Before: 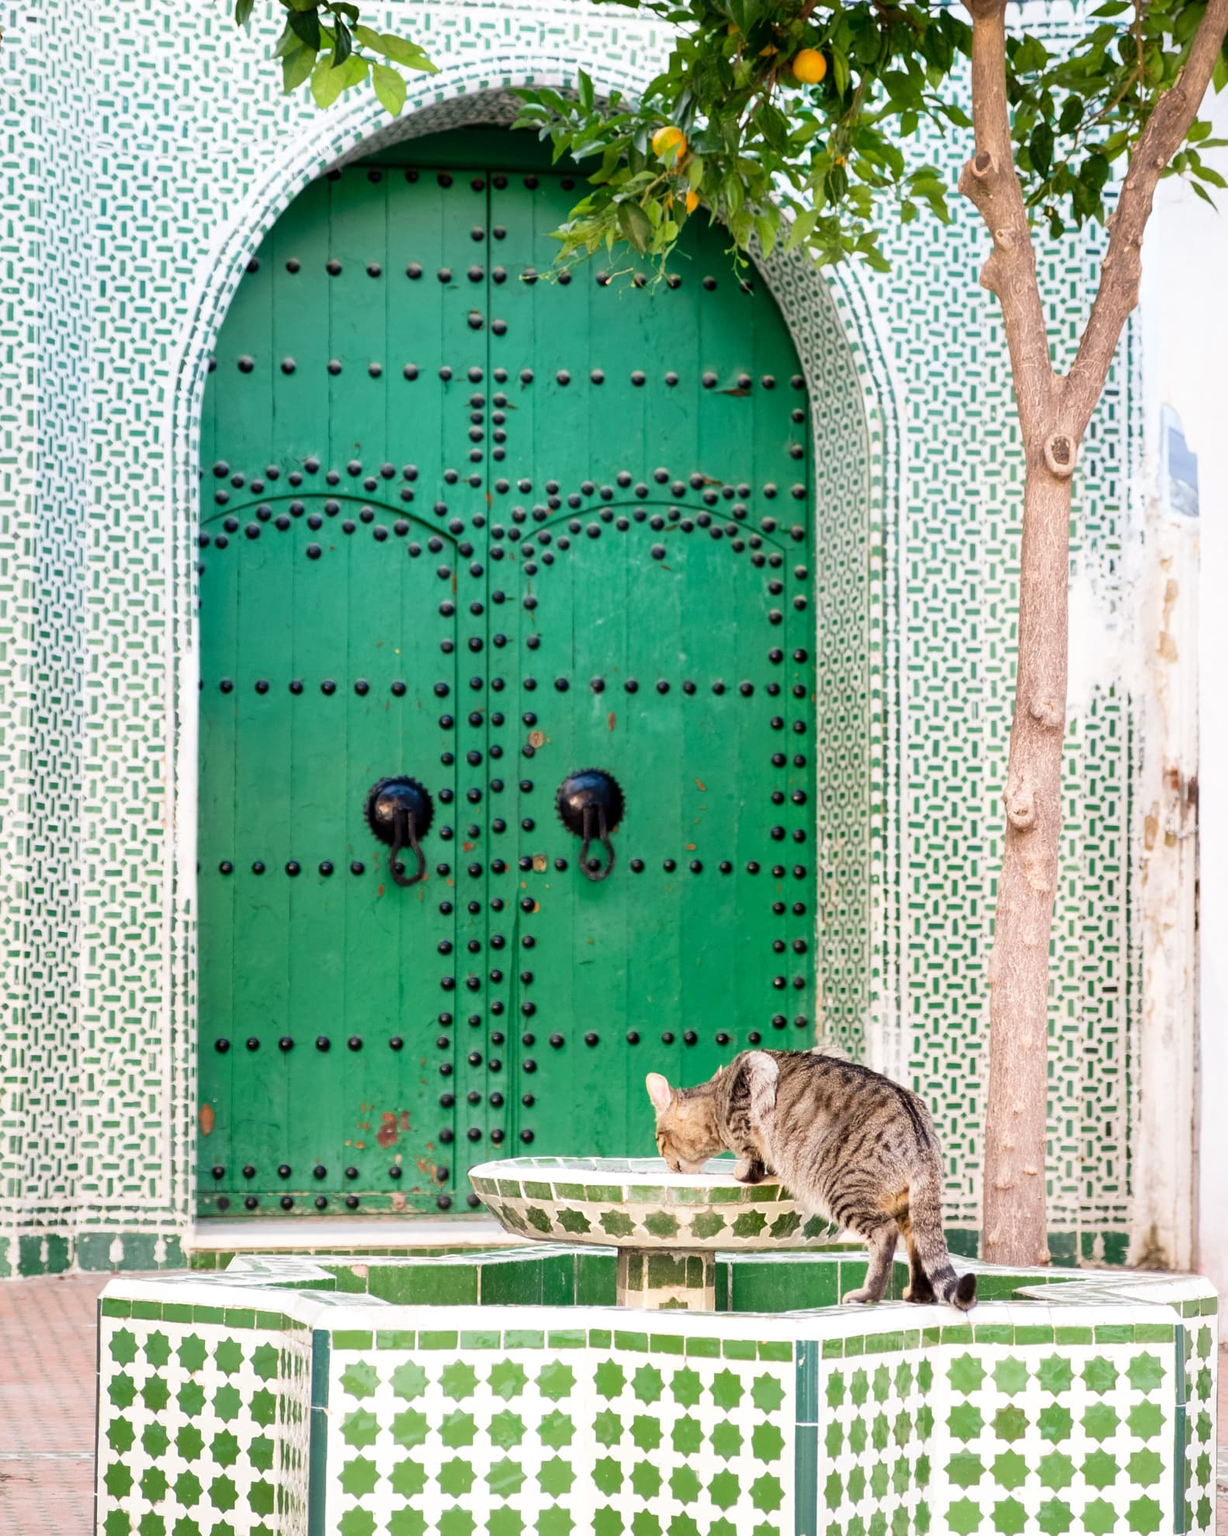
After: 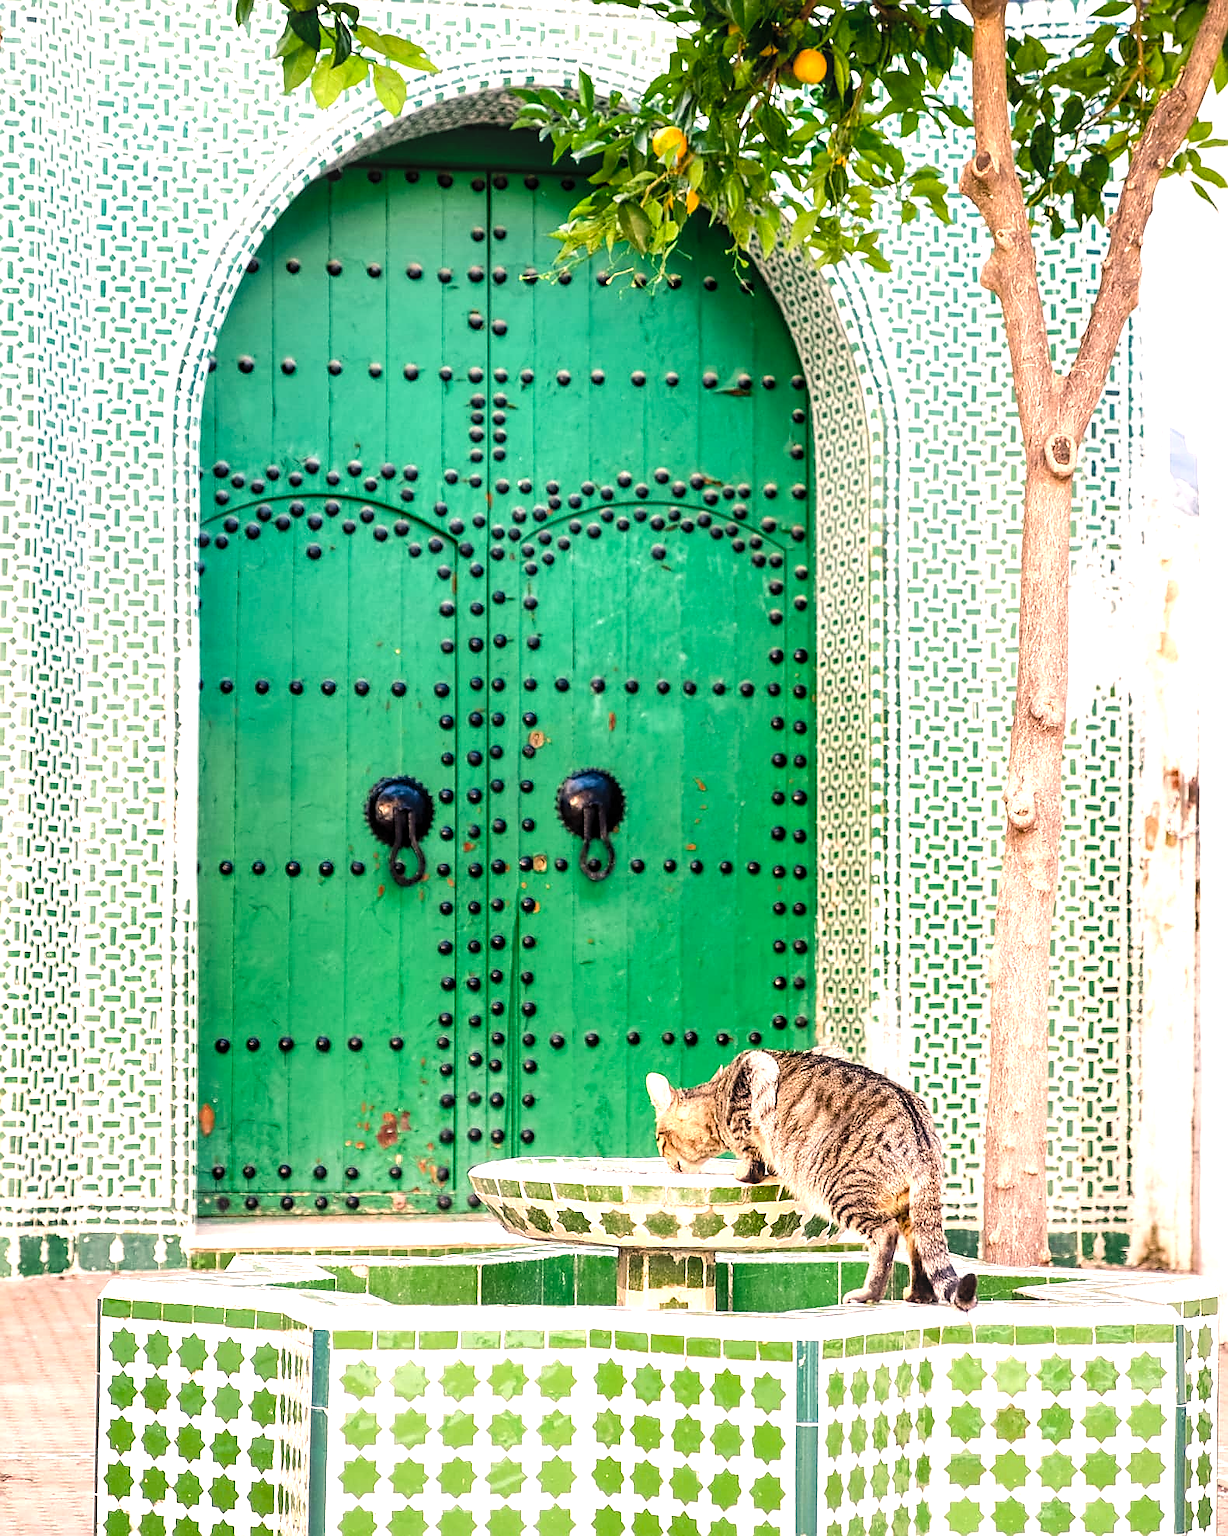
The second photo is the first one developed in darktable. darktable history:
color balance rgb: highlights gain › chroma 3.278%, highlights gain › hue 57.01°, perceptual saturation grading › global saturation 0.24%, perceptual saturation grading › highlights -18.338%, perceptual saturation grading › mid-tones 6.676%, perceptual saturation grading › shadows 28.217%, perceptual brilliance grading › highlights 20.1%, perceptual brilliance grading › mid-tones 20.368%, perceptual brilliance grading › shadows -20.807%
contrast brightness saturation: brightness 0.093, saturation 0.192
local contrast: on, module defaults
sharpen: radius 1.352, amount 1.266, threshold 0.831
